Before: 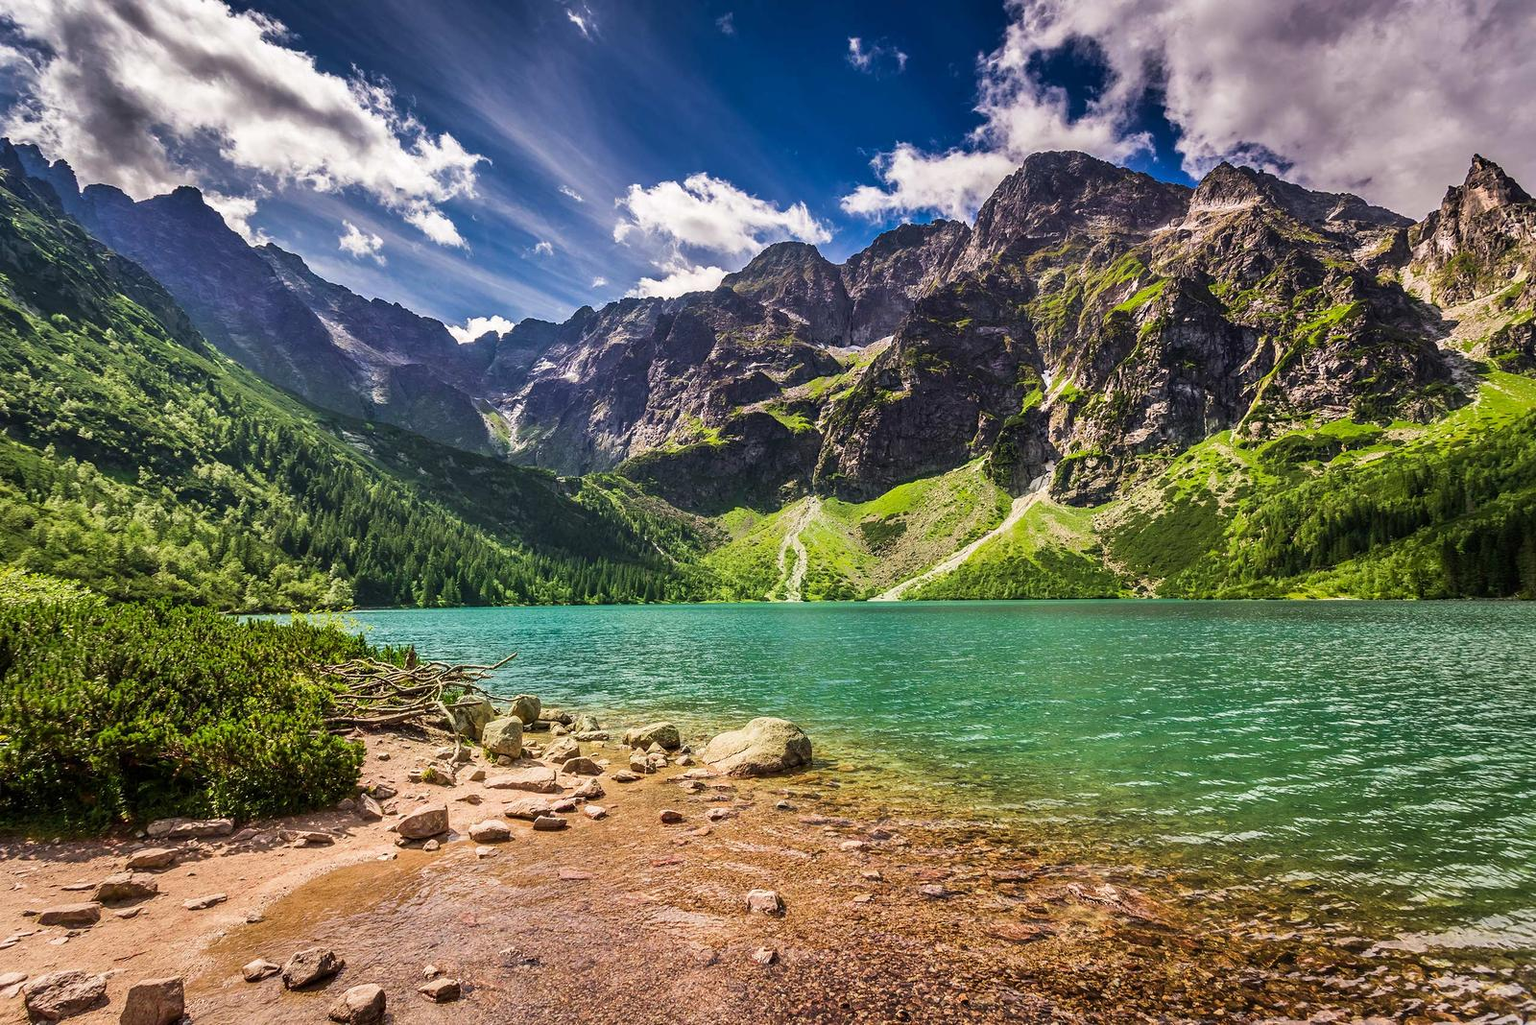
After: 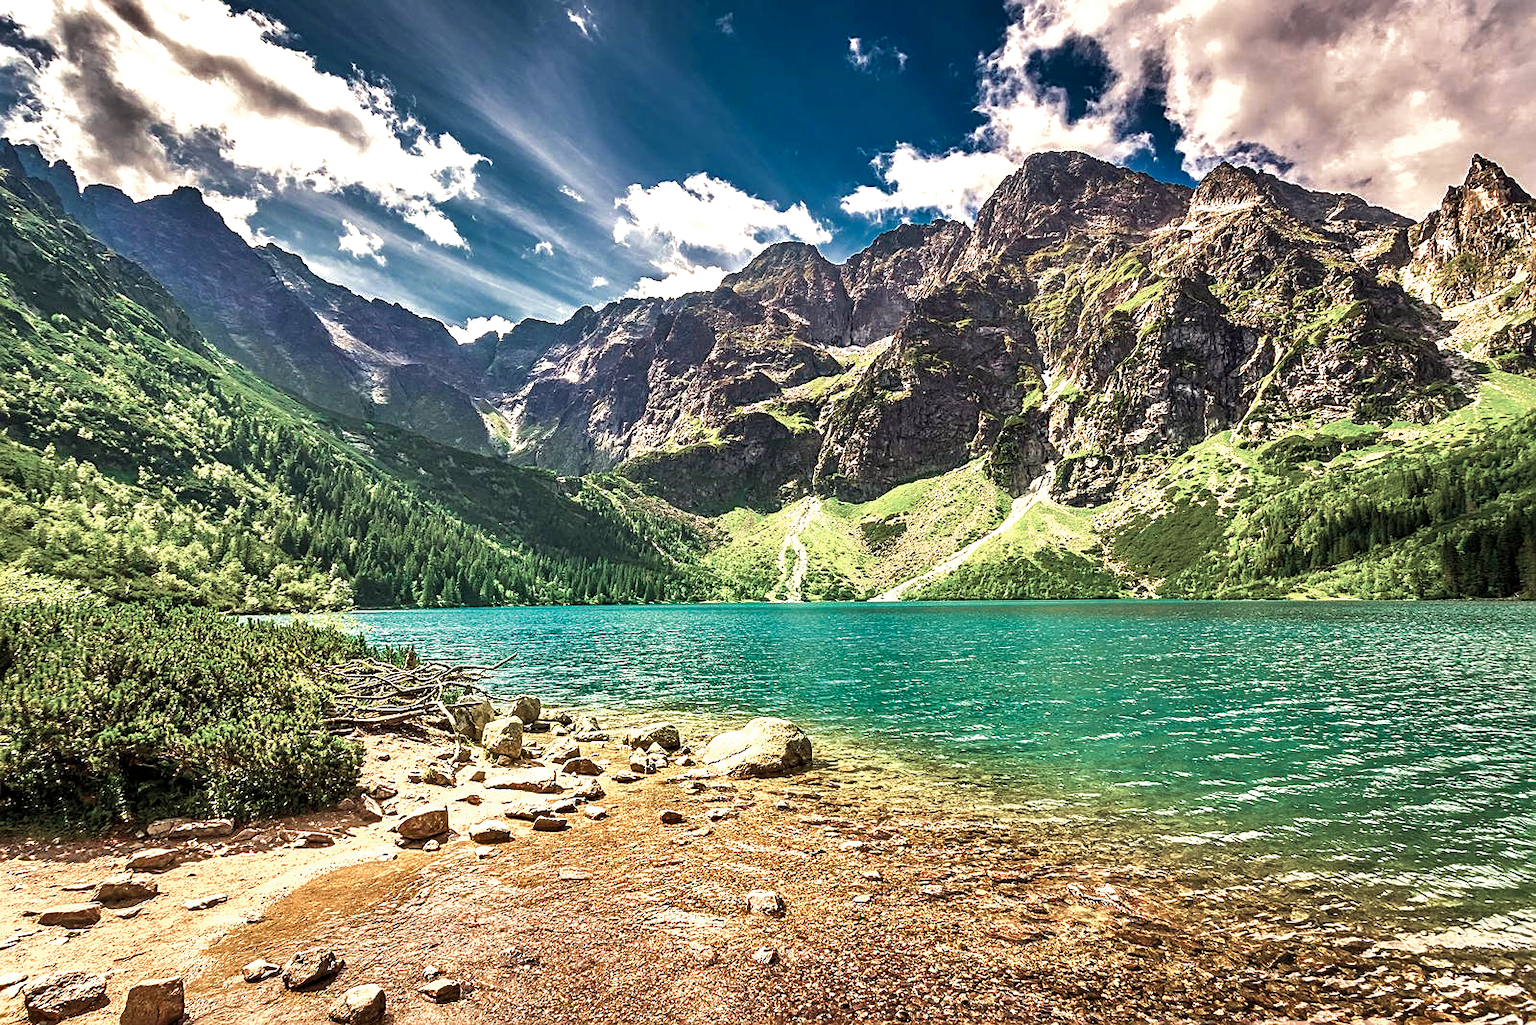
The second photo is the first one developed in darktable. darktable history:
color correction: highlights a* -12.64, highlights b* -18.1, saturation 0.7
velvia: on, module defaults
exposure: black level correction 0.001, exposure 1 EV, compensate highlight preservation false
color balance rgb: perceptual saturation grading › global saturation 25%, global vibrance 20%
sharpen: on, module defaults
color zones: curves: ch0 [(0, 0.5) (0.125, 0.4) (0.25, 0.5) (0.375, 0.4) (0.5, 0.4) (0.625, 0.35) (0.75, 0.35) (0.875, 0.5)]; ch1 [(0, 0.35) (0.125, 0.45) (0.25, 0.35) (0.375, 0.35) (0.5, 0.35) (0.625, 0.35) (0.75, 0.45) (0.875, 0.35)]; ch2 [(0, 0.6) (0.125, 0.5) (0.25, 0.5) (0.375, 0.6) (0.5, 0.6) (0.625, 0.5) (0.75, 0.5) (0.875, 0.5)]
white balance: red 1.138, green 0.996, blue 0.812
shadows and highlights: shadows 32.83, highlights -47.7, soften with gaussian
